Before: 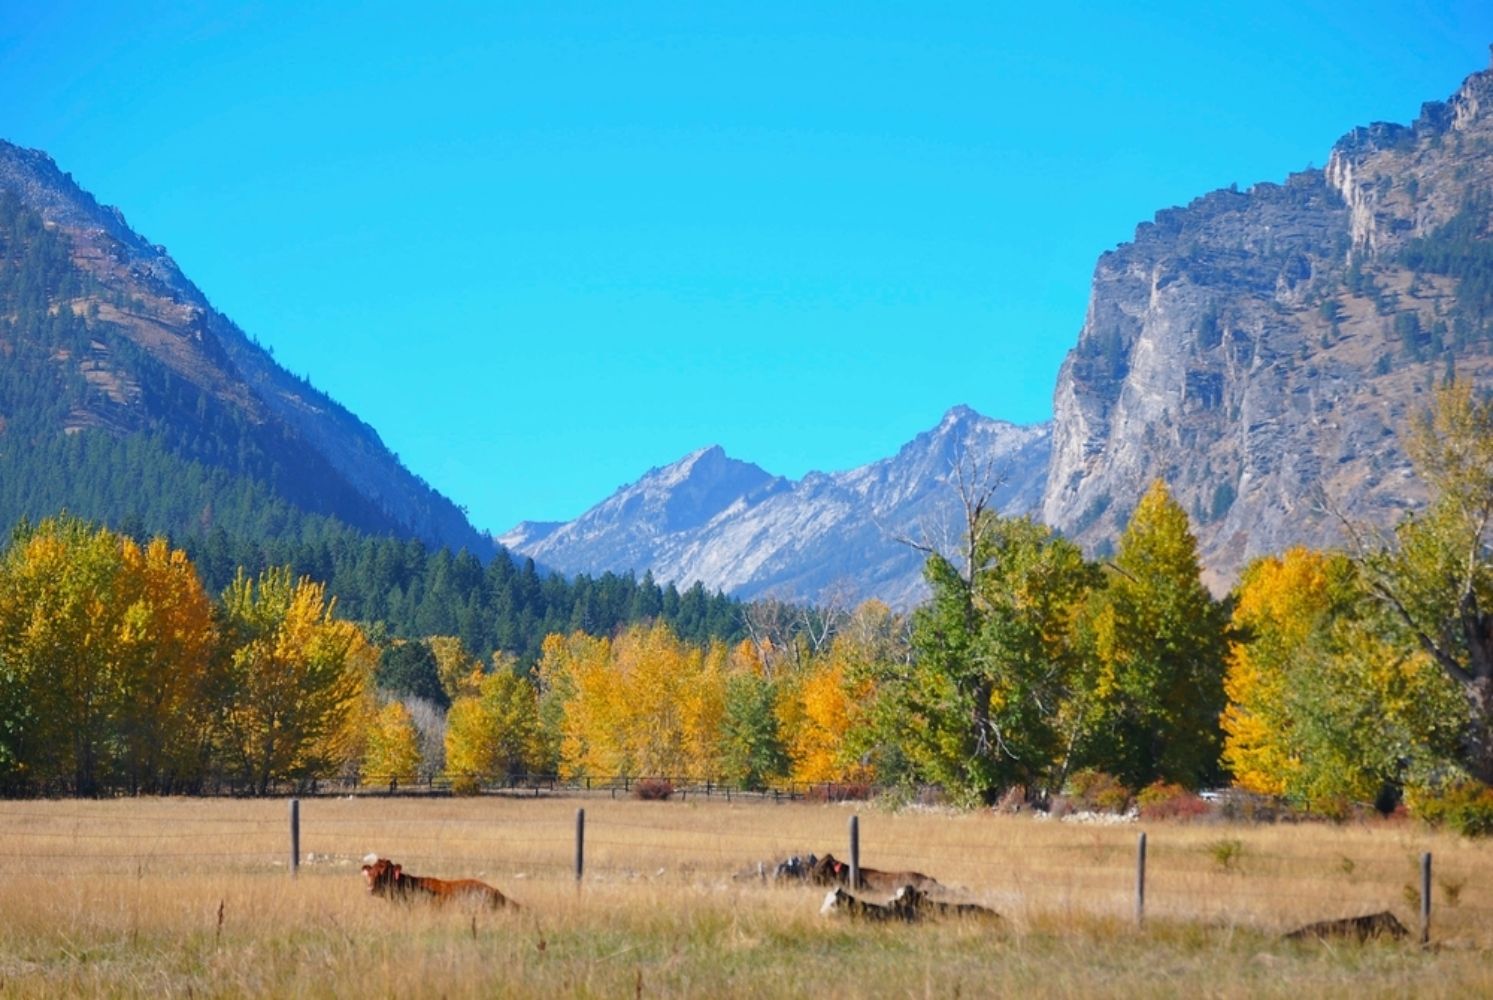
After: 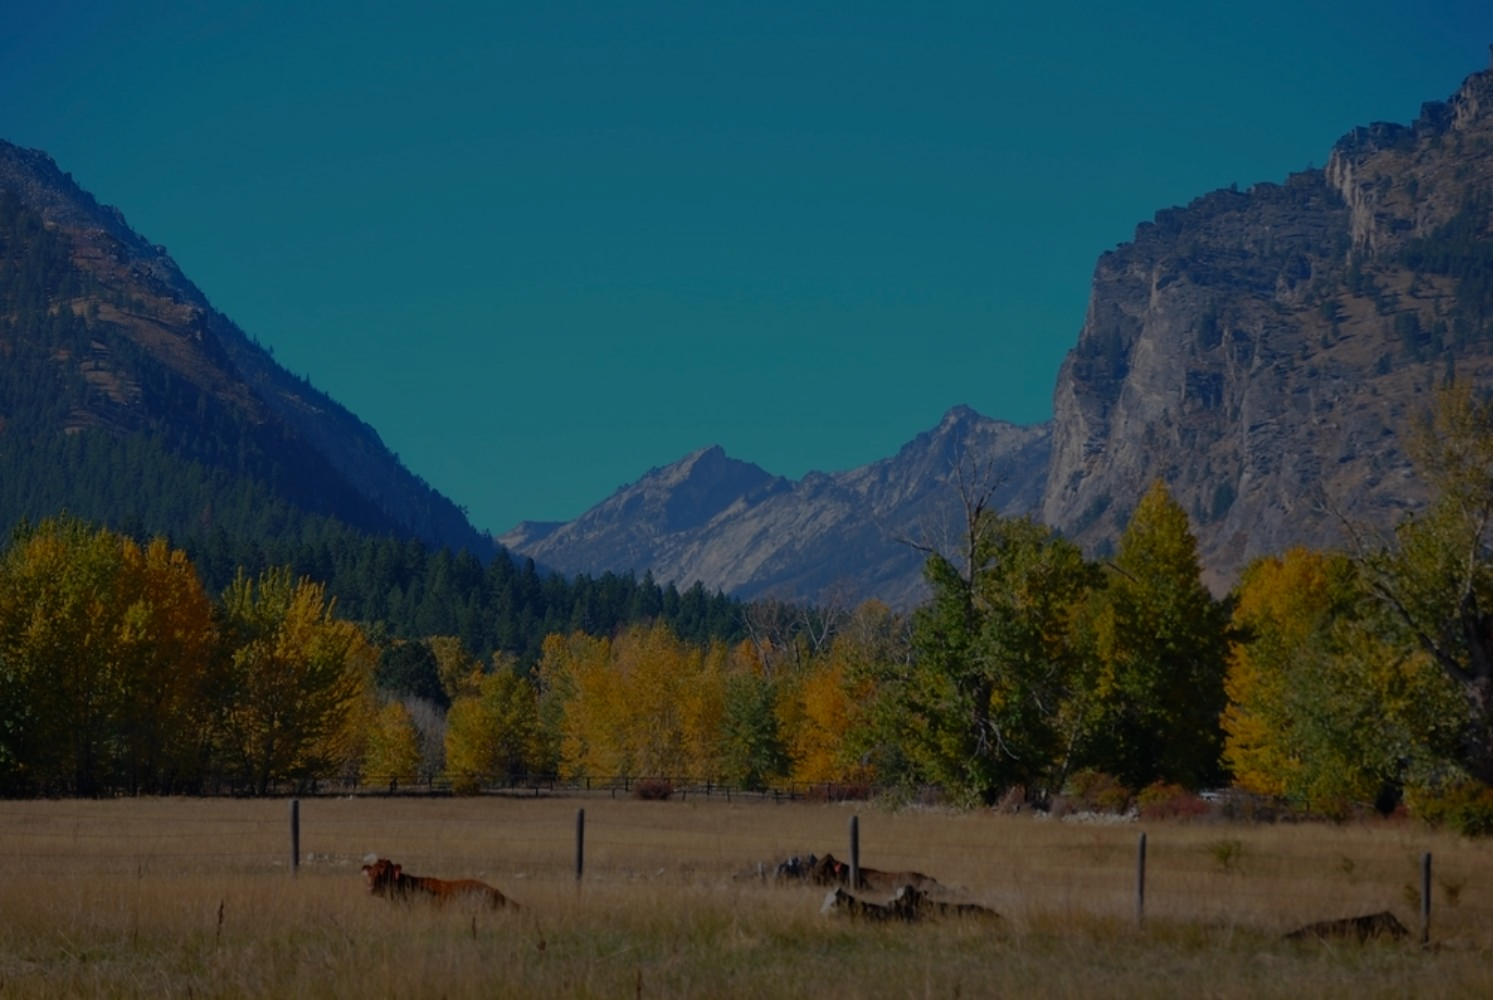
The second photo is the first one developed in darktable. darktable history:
exposure: exposure -2.444 EV, compensate highlight preservation false
